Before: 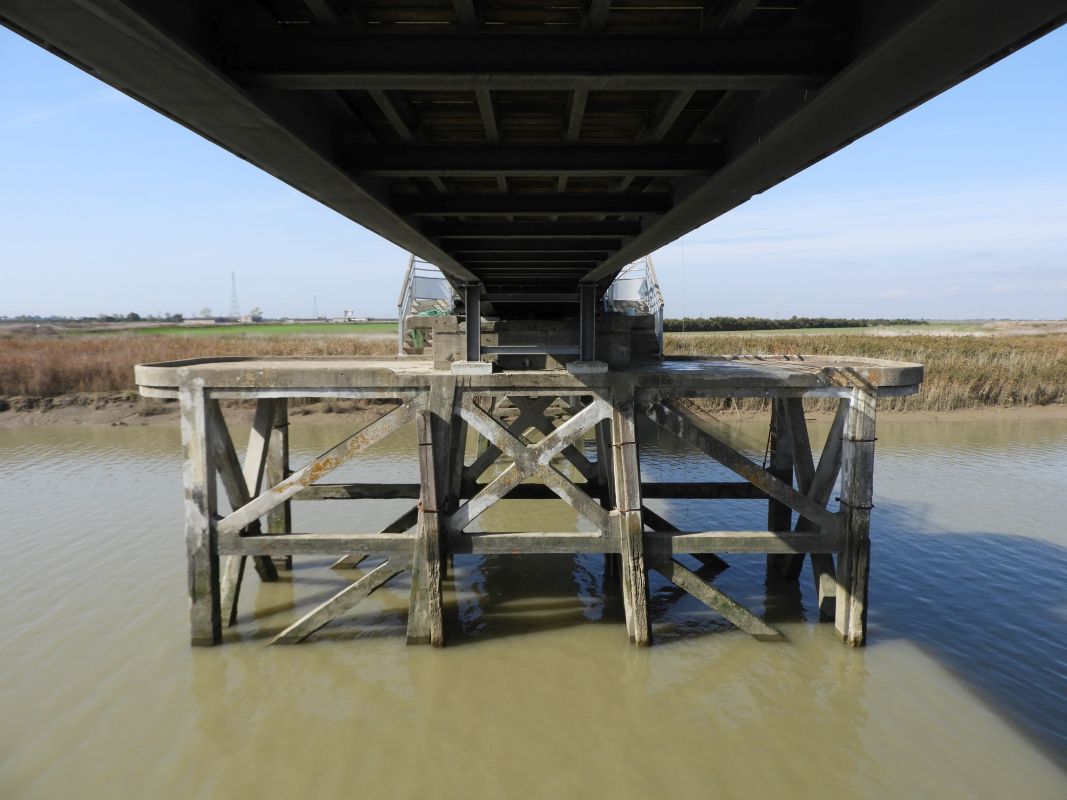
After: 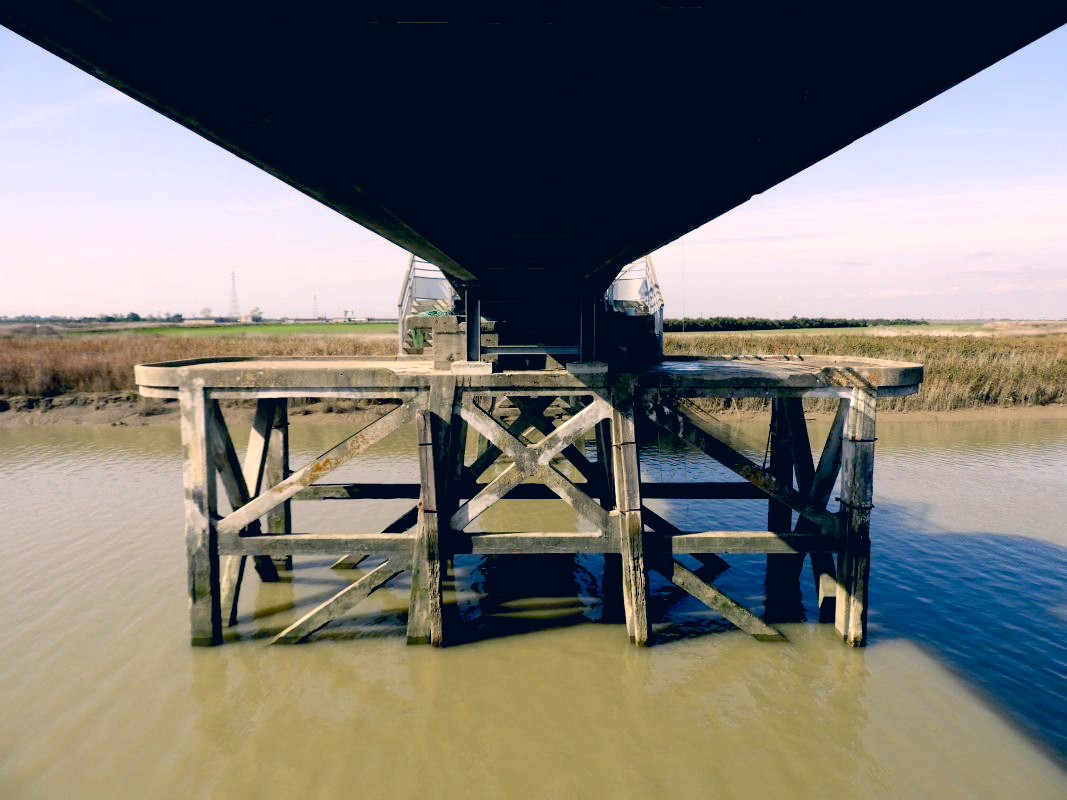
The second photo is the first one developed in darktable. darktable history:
exposure: black level correction 0.03, exposure 0.321 EV, compensate highlight preservation false
color calibration: illuminant same as pipeline (D50), adaptation XYZ, x 0.346, y 0.359, temperature 5007.13 K
local contrast: mode bilateral grid, contrast 10, coarseness 24, detail 115%, midtone range 0.2
color correction: highlights a* 10.29, highlights b* 14.66, shadows a* -10.23, shadows b* -14.82
